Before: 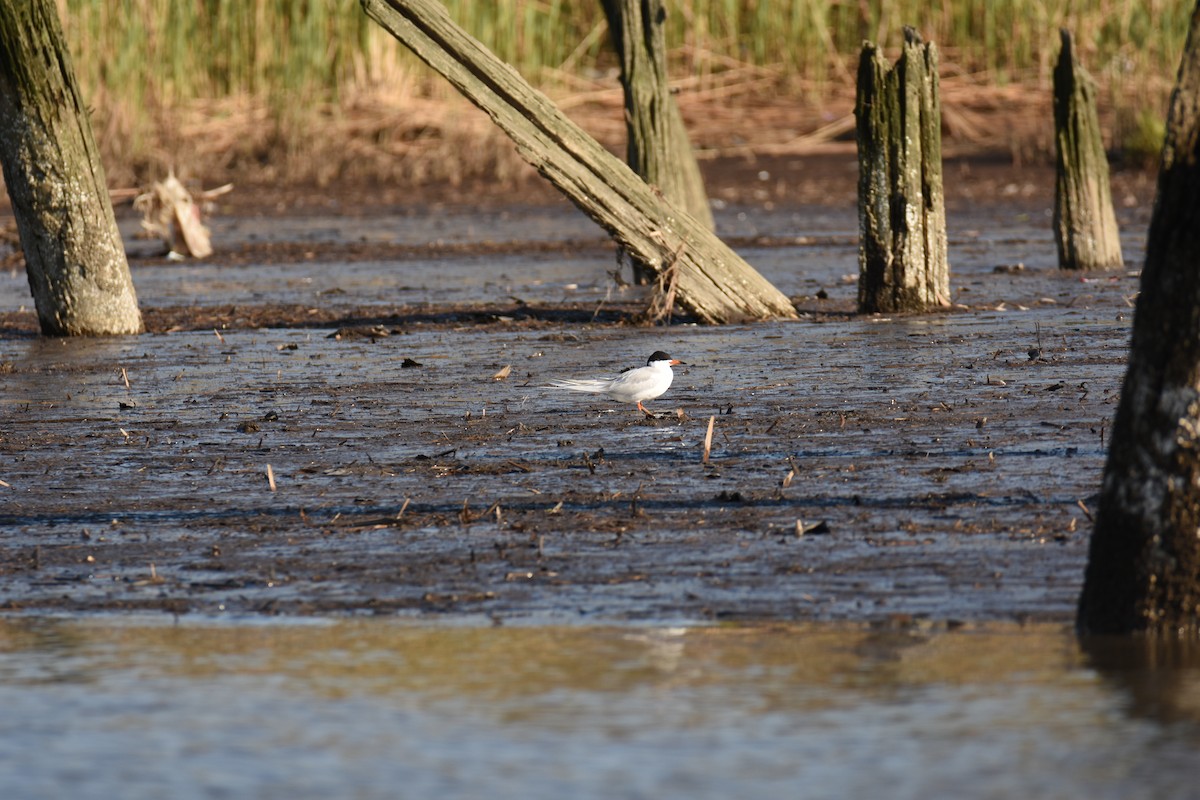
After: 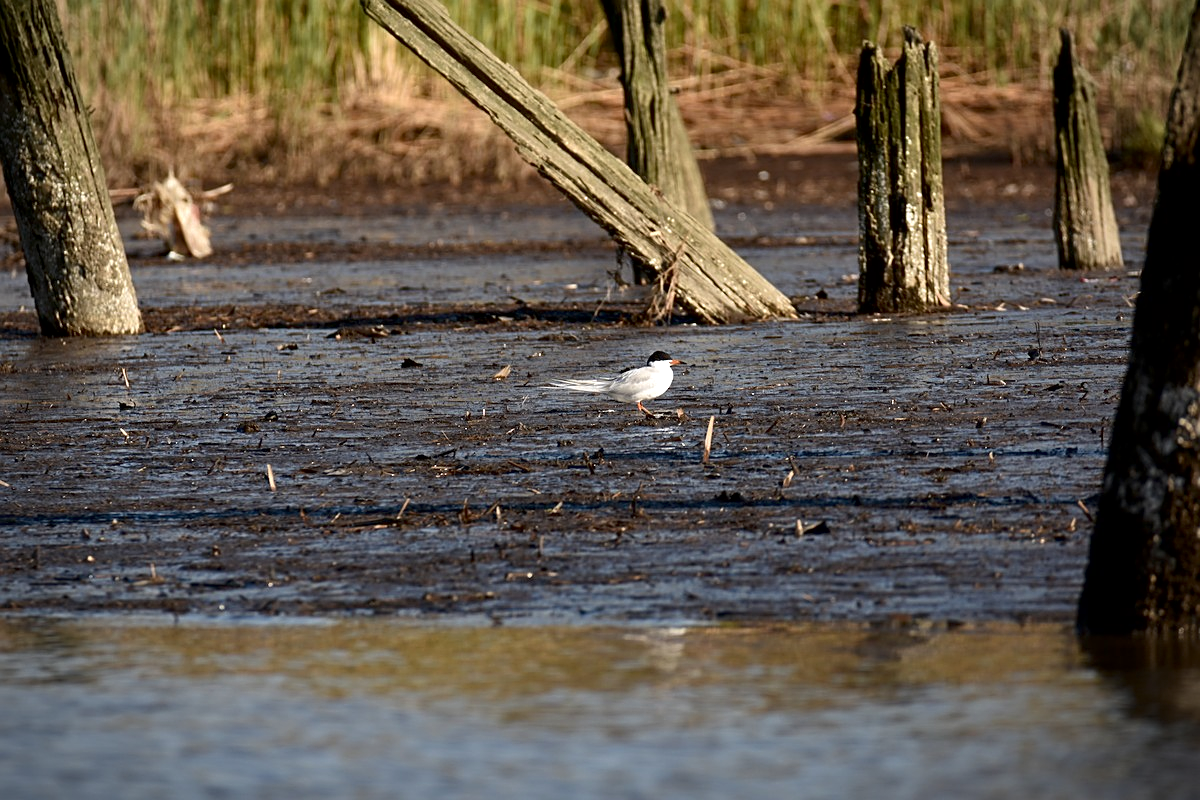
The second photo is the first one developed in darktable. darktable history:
sharpen: on, module defaults
exposure: black level correction 0.006, exposure -0.226 EV, compensate highlight preservation false
vignetting: fall-off radius 93.84%, brightness -0.819
tone equalizer: -8 EV -0.42 EV, -7 EV -0.397 EV, -6 EV -0.336 EV, -5 EV -0.244 EV, -3 EV 0.237 EV, -2 EV 0.349 EV, -1 EV 0.399 EV, +0 EV 0.4 EV, smoothing diameter 24.93%, edges refinement/feathering 9.23, preserve details guided filter
contrast brightness saturation: brightness -0.096
